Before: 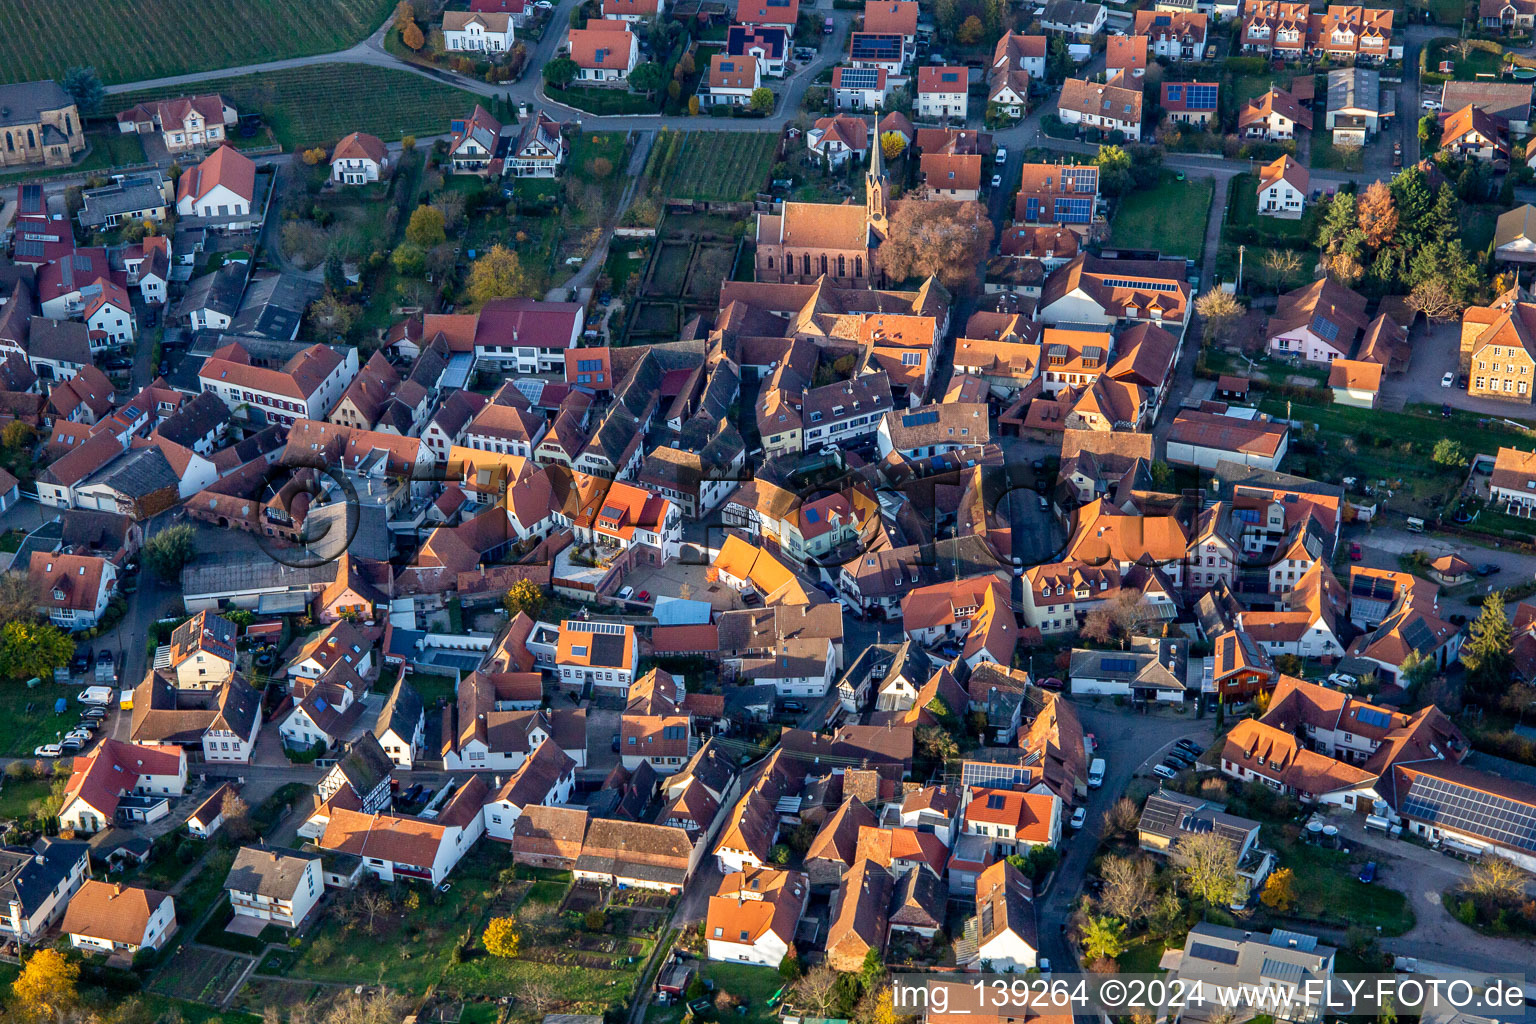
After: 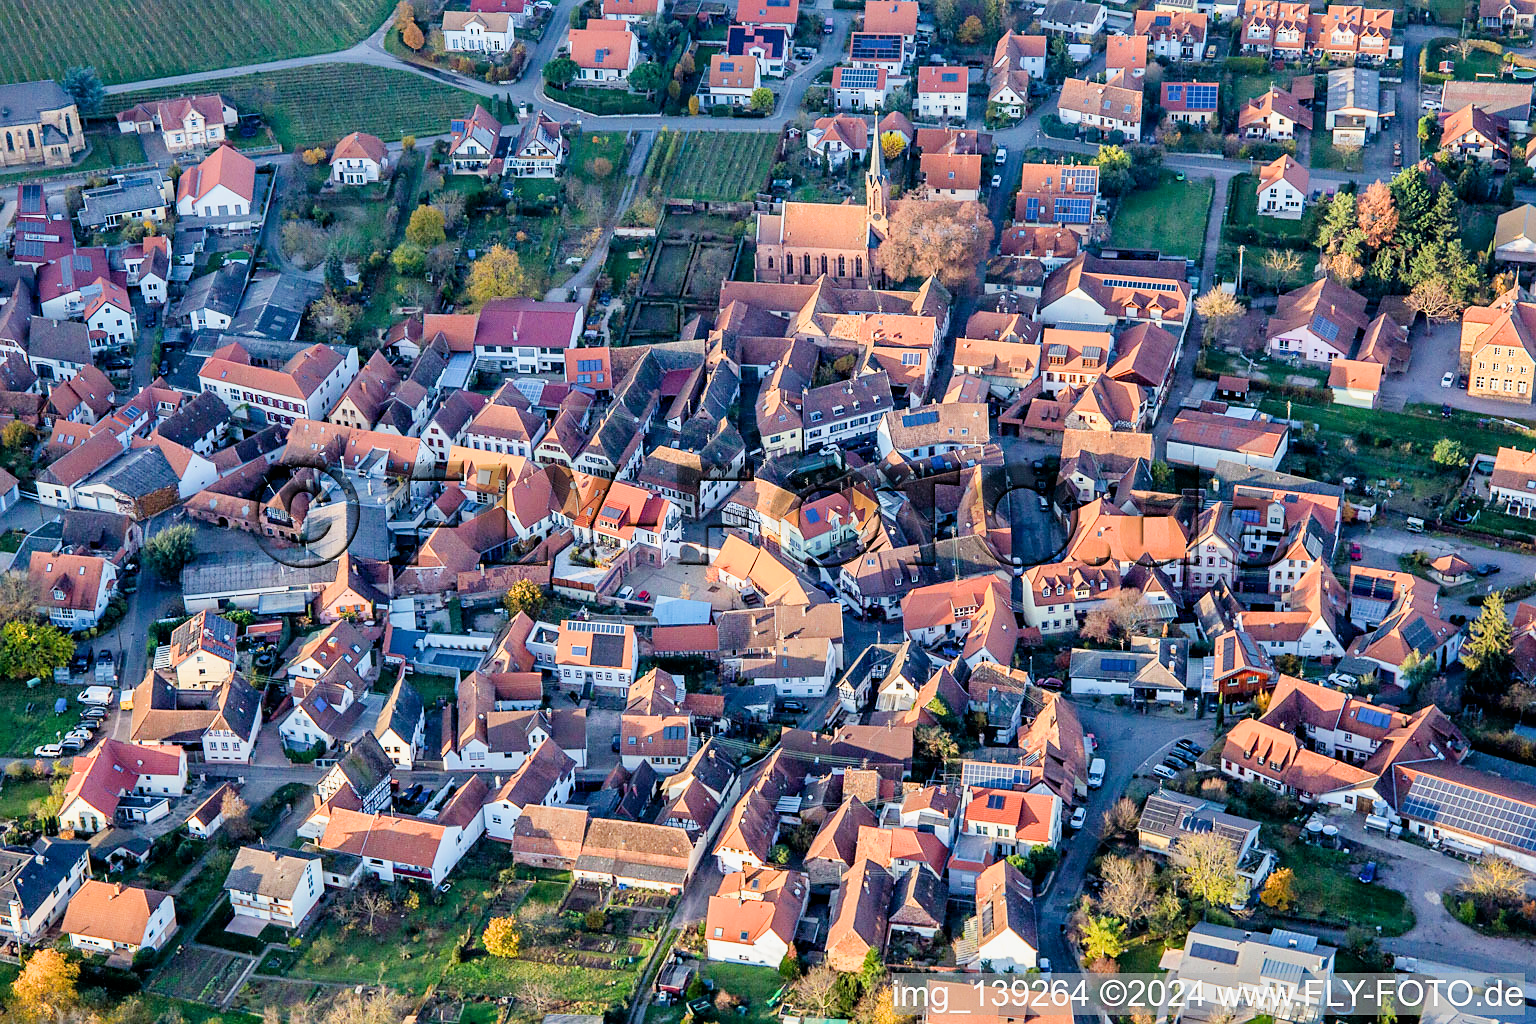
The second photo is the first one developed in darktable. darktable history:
shadows and highlights: soften with gaussian
exposure: black level correction 0.001, exposure 1.304 EV, compensate highlight preservation false
sharpen: radius 1.501, amount 0.408, threshold 1.432
filmic rgb: black relative exposure -7.65 EV, white relative exposure 4.56 EV, hardness 3.61
